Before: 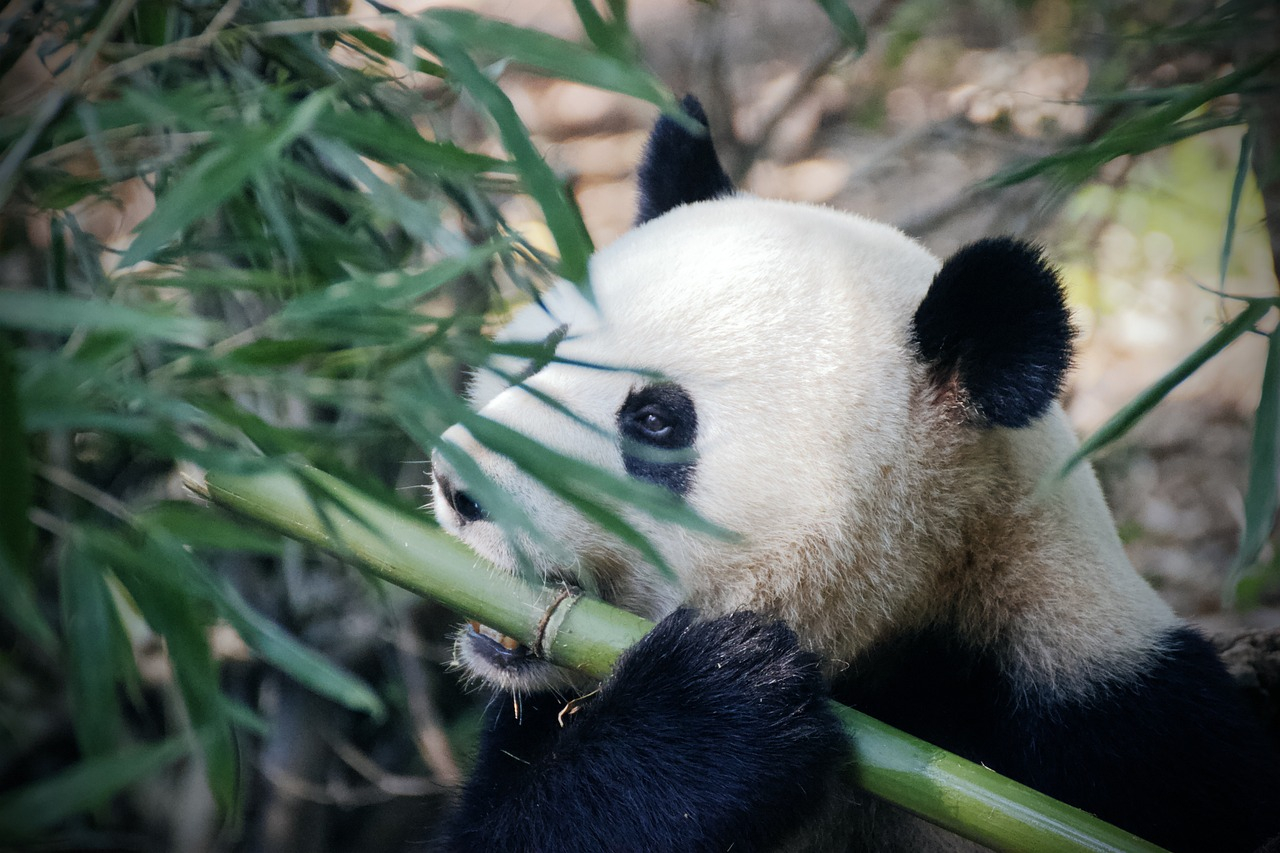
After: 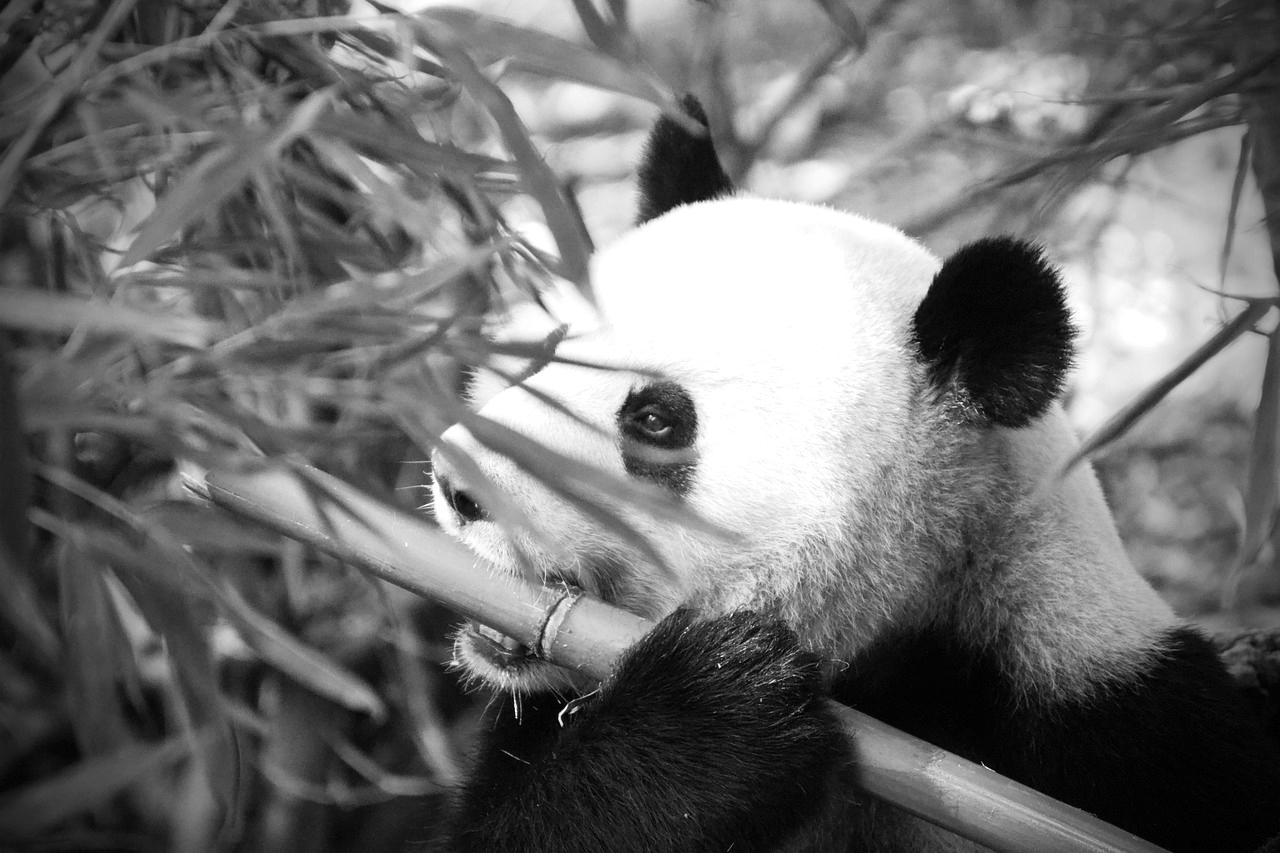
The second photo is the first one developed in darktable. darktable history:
exposure: exposure 0.515 EV, compensate highlight preservation false
monochrome: on, module defaults
